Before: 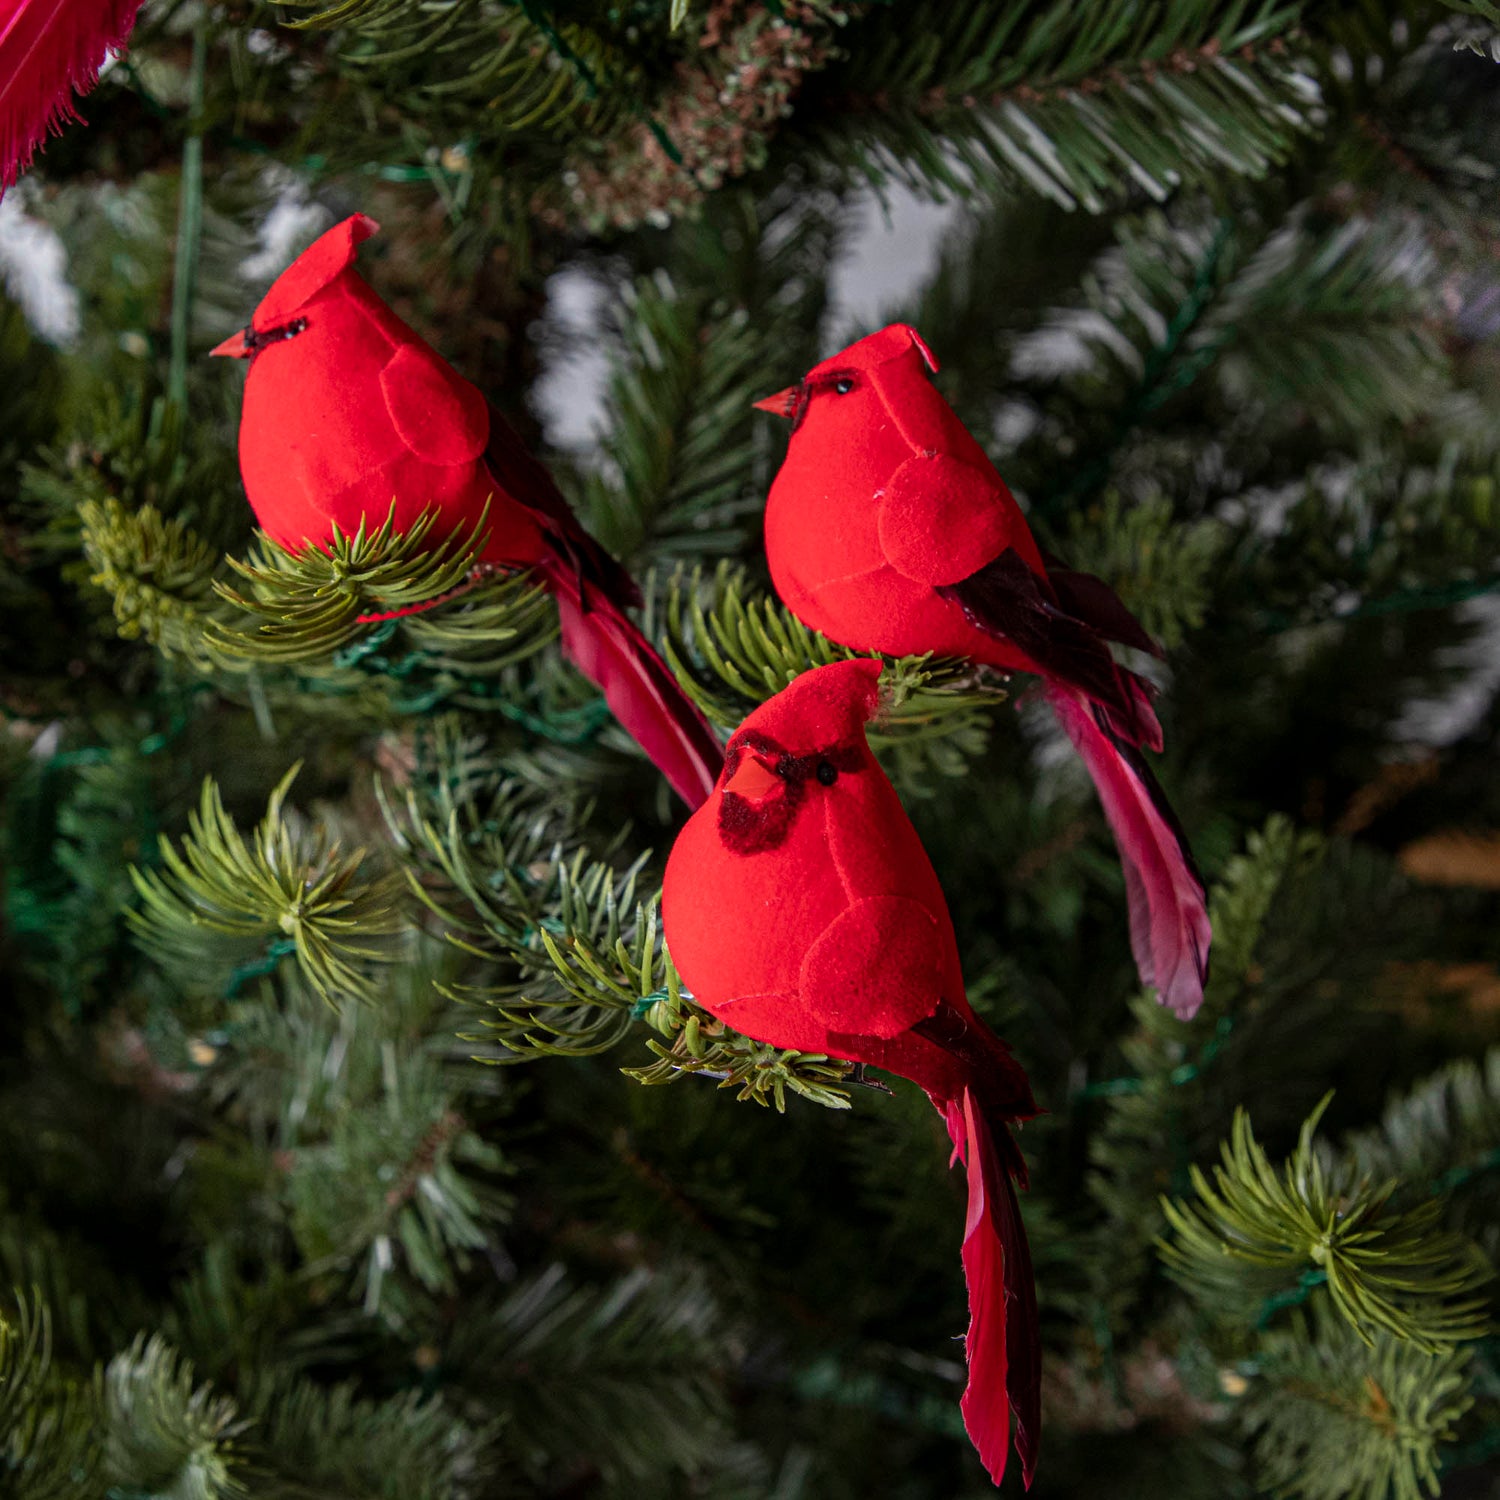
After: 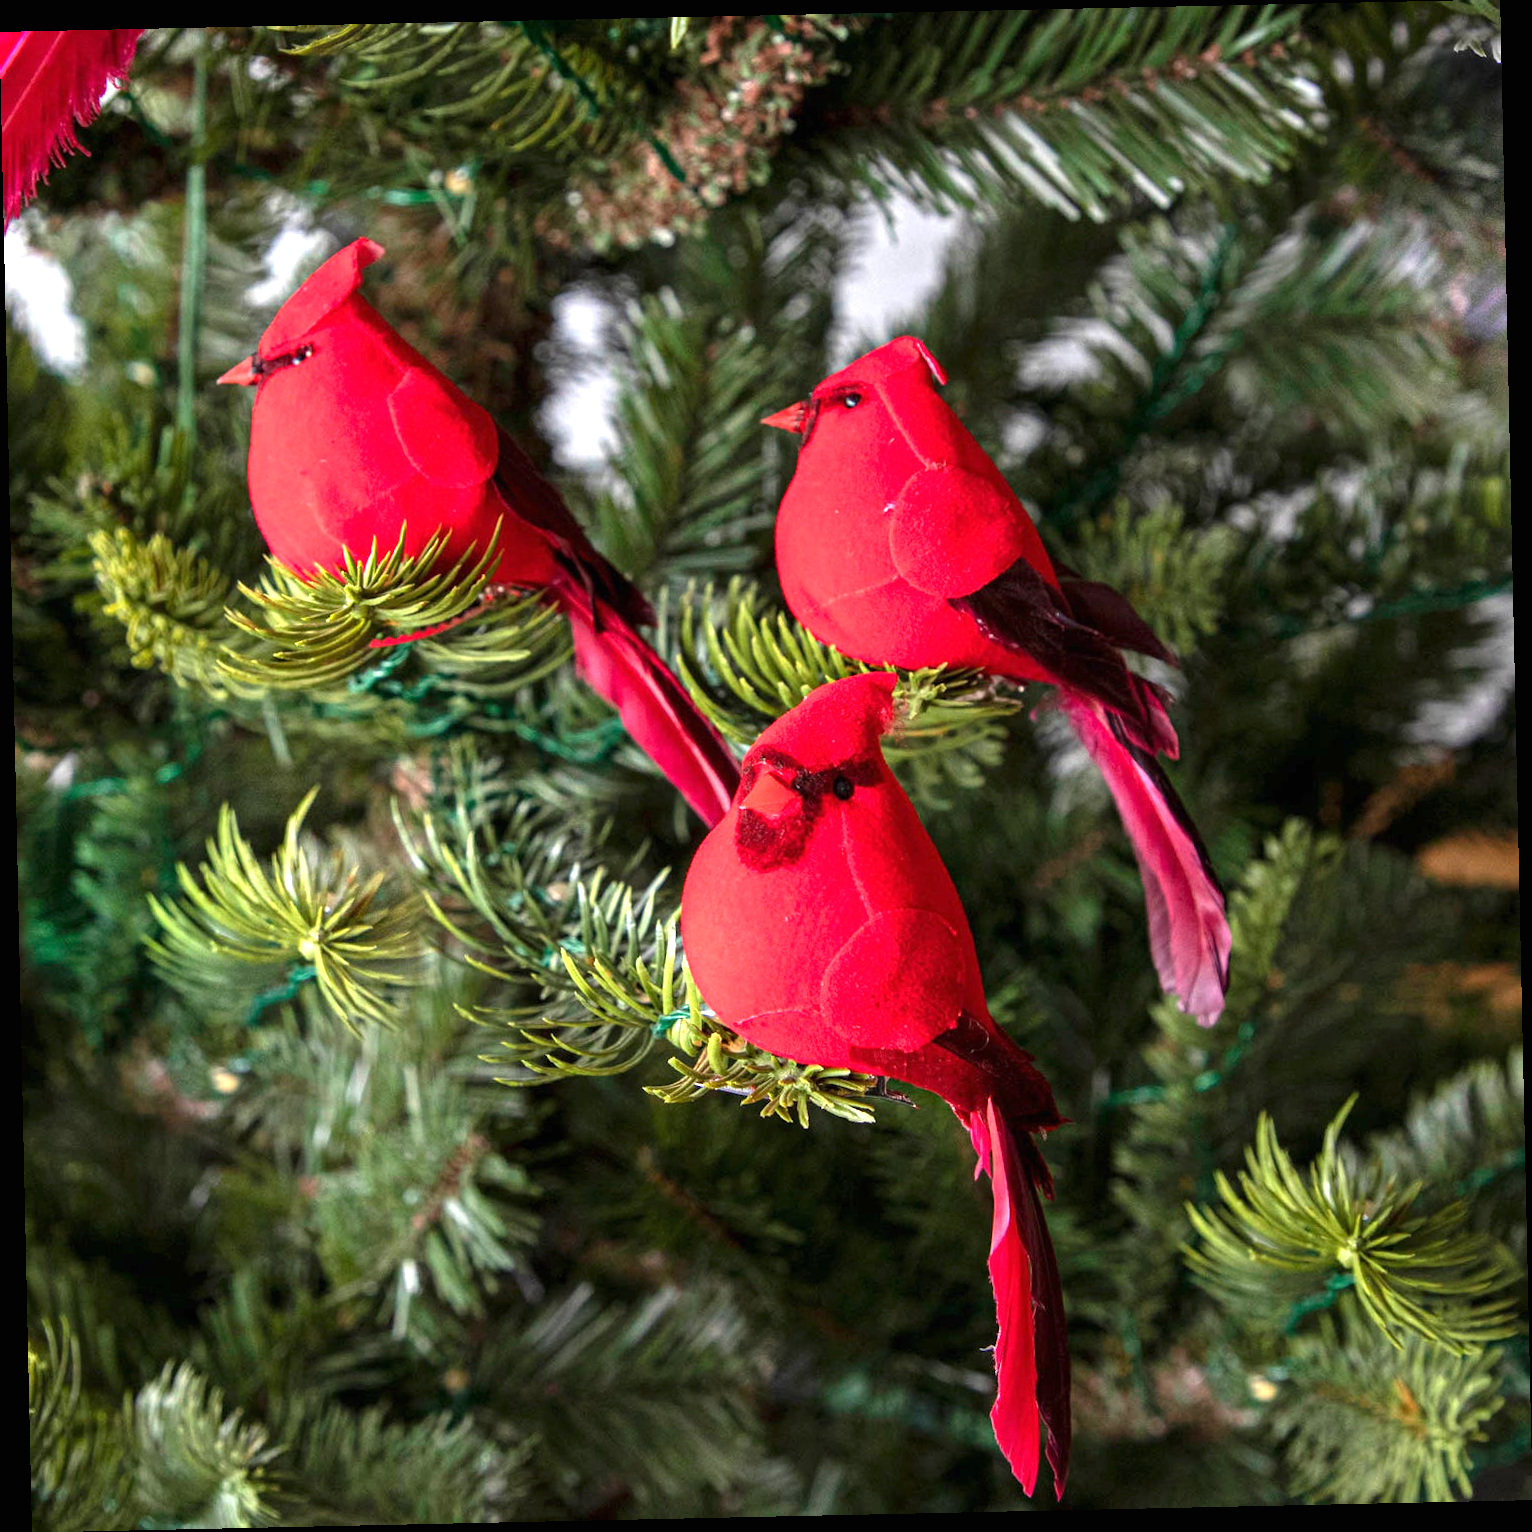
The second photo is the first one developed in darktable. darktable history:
rotate and perspective: rotation -1.24°, automatic cropping off
exposure: black level correction 0, exposure 1.45 EV, compensate exposure bias true, compensate highlight preservation false
